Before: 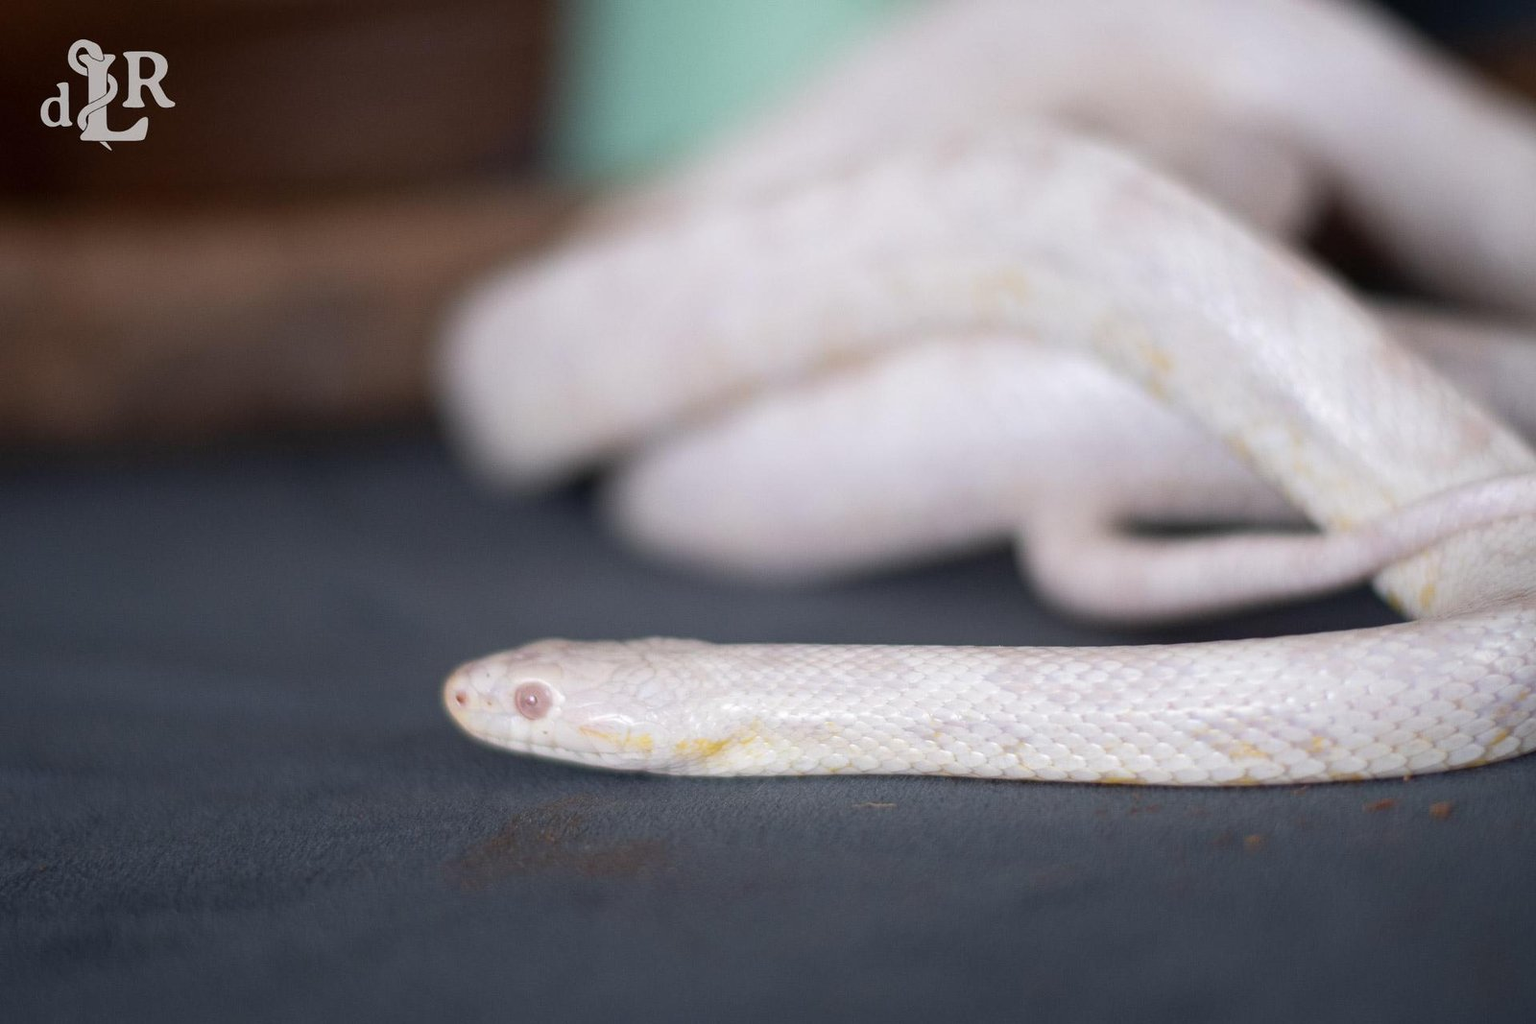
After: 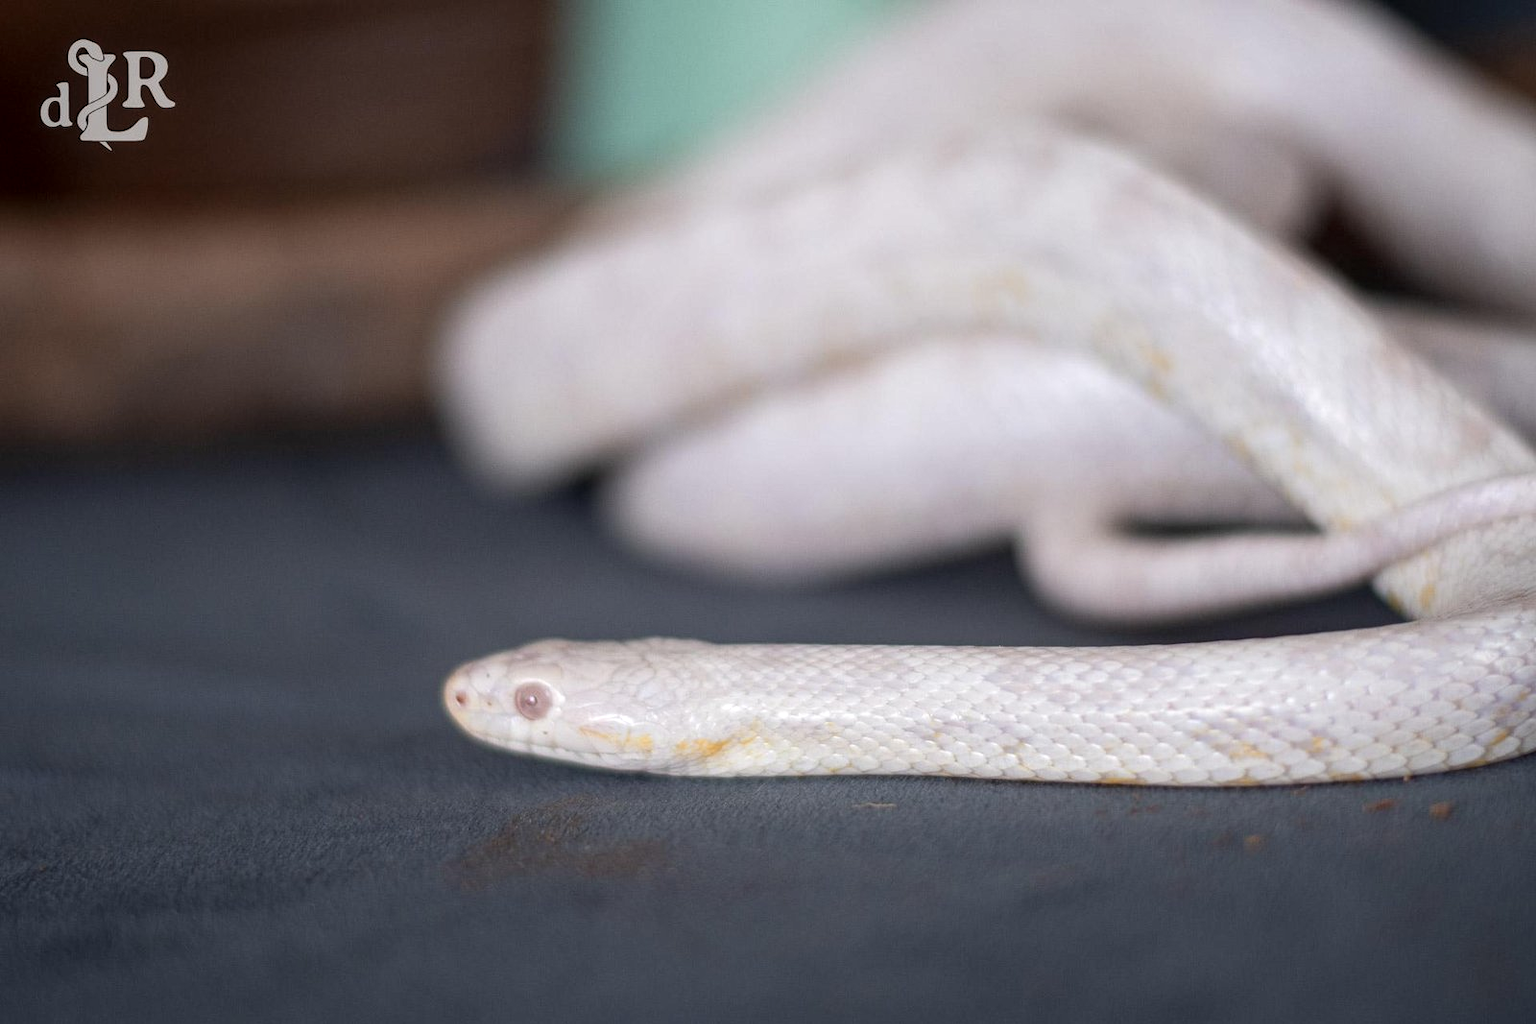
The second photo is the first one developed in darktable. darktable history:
color zones: curves: ch1 [(0, 0.455) (0.063, 0.455) (0.286, 0.495) (0.429, 0.5) (0.571, 0.5) (0.714, 0.5) (0.857, 0.5) (1, 0.455)]; ch2 [(0, 0.532) (0.063, 0.521) (0.233, 0.447) (0.429, 0.489) (0.571, 0.5) (0.714, 0.5) (0.857, 0.5) (1, 0.532)]
local contrast: on, module defaults
